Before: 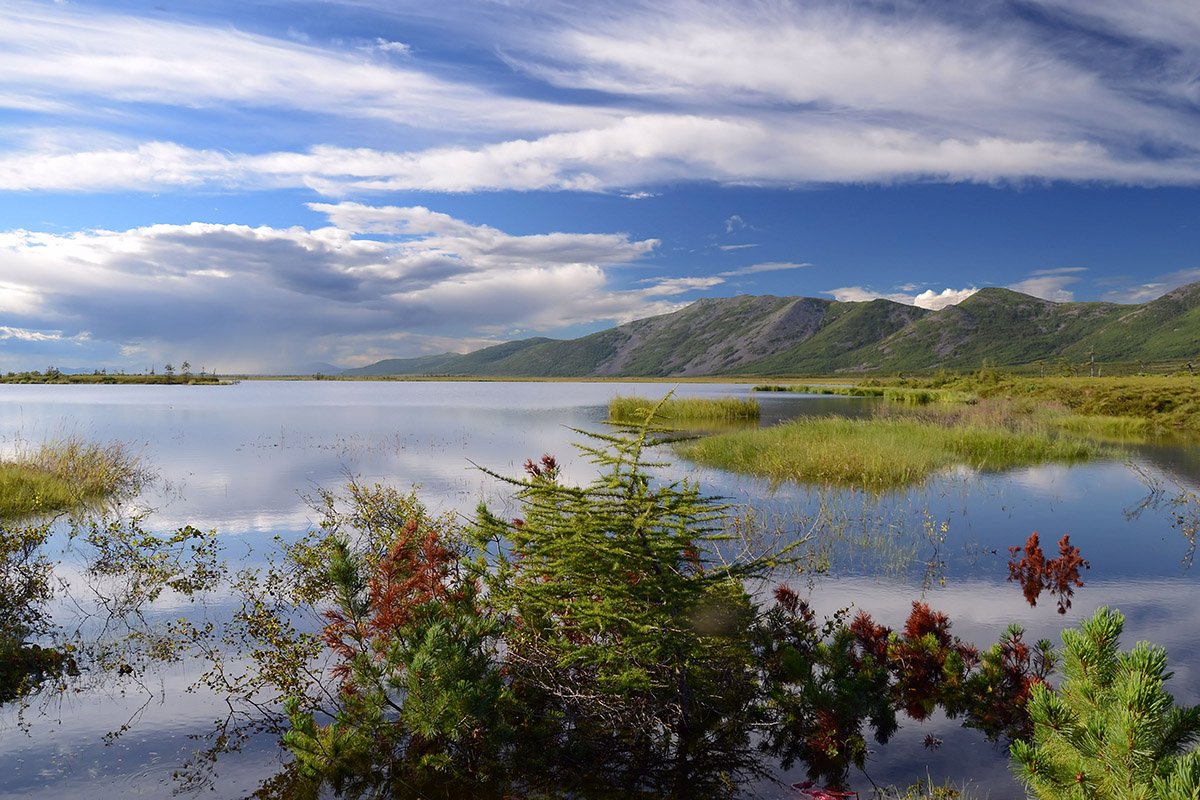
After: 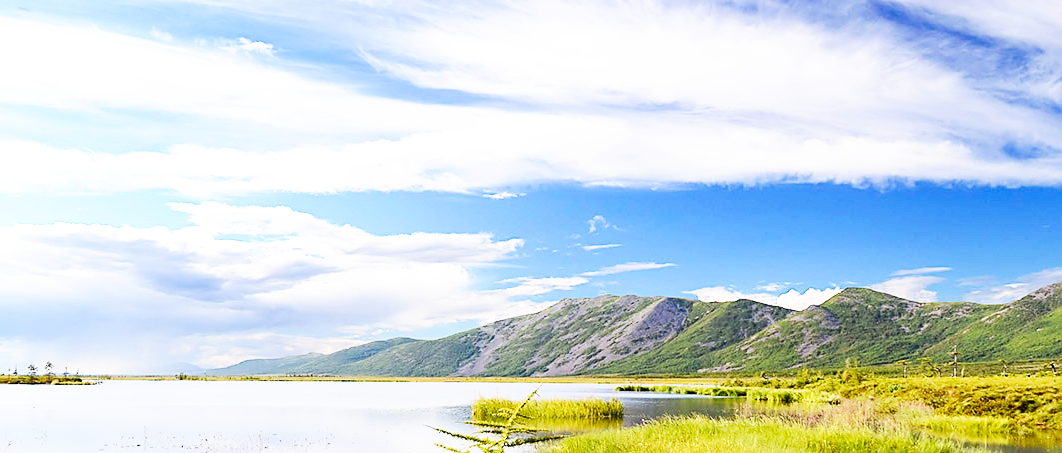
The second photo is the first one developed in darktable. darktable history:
crop and rotate: left 11.473%, bottom 43.258%
base curve: curves: ch0 [(0, 0) (0.007, 0.004) (0.027, 0.03) (0.046, 0.07) (0.207, 0.54) (0.442, 0.872) (0.673, 0.972) (1, 1)], preserve colors none
exposure: exposure 0.407 EV, compensate highlight preservation false
contrast brightness saturation: saturation 0.104
sharpen: on, module defaults
